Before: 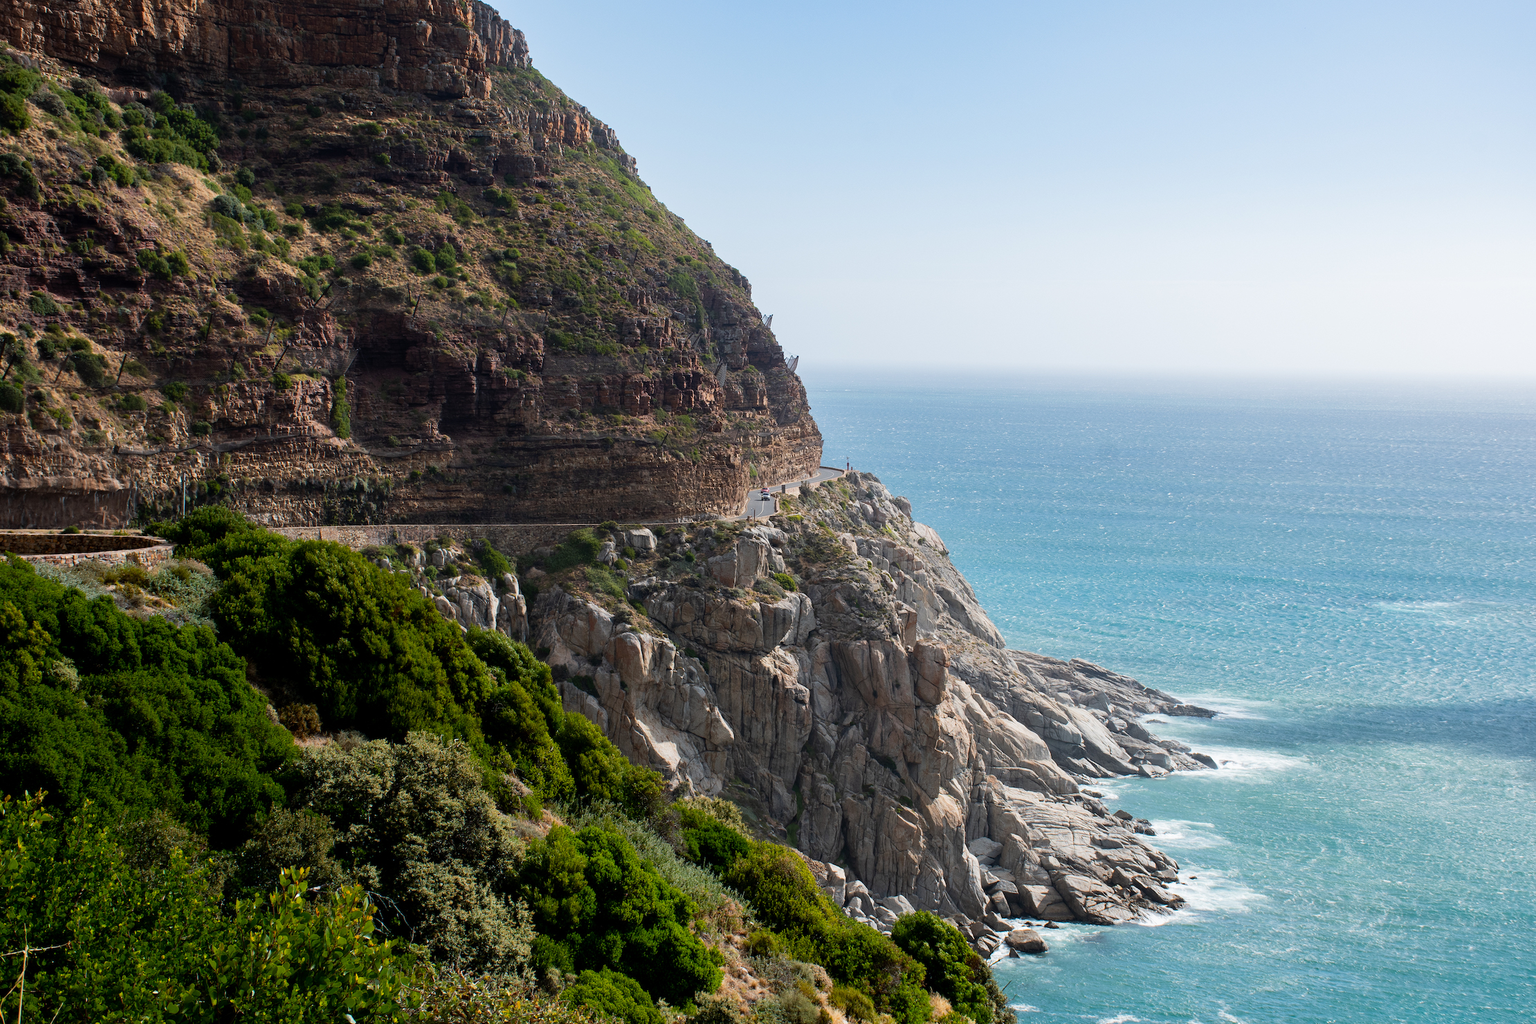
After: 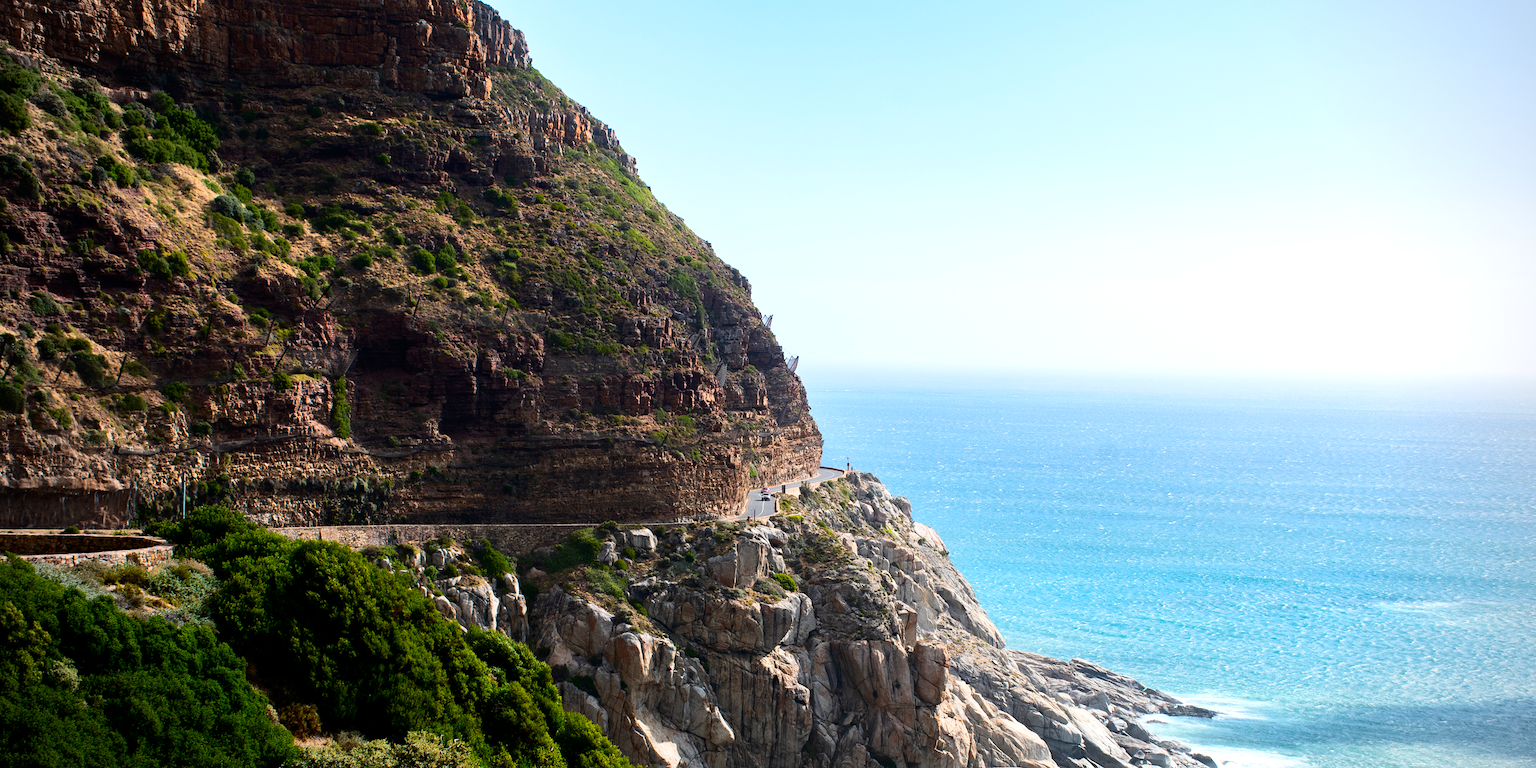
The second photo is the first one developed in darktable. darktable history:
crop: bottom 24.881%
tone equalizer: -8 EV -0.411 EV, -7 EV -0.408 EV, -6 EV -0.307 EV, -5 EV -0.232 EV, -3 EV 0.202 EV, -2 EV 0.339 EV, -1 EV 0.369 EV, +0 EV 0.397 EV
vignetting: fall-off radius 61.15%
contrast brightness saturation: contrast 0.176, saturation 0.306
